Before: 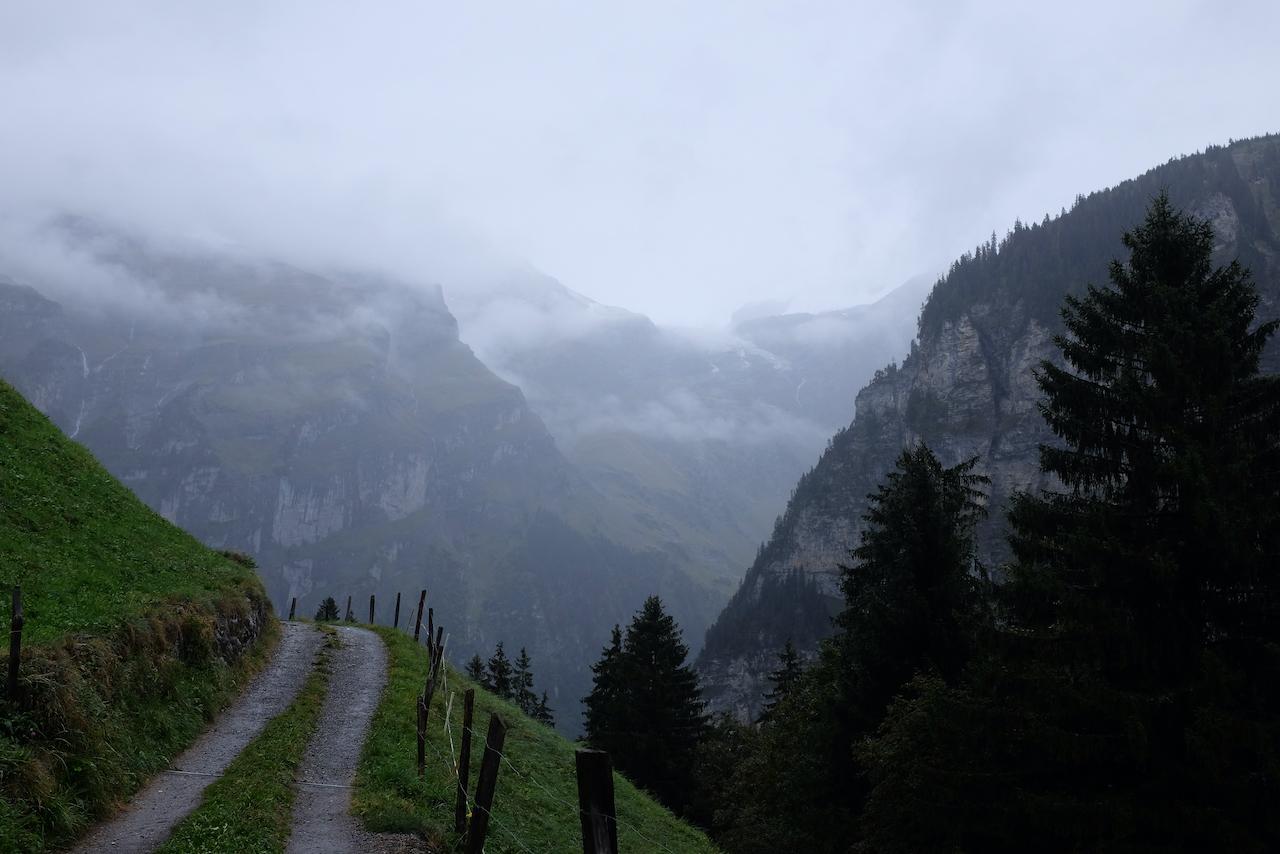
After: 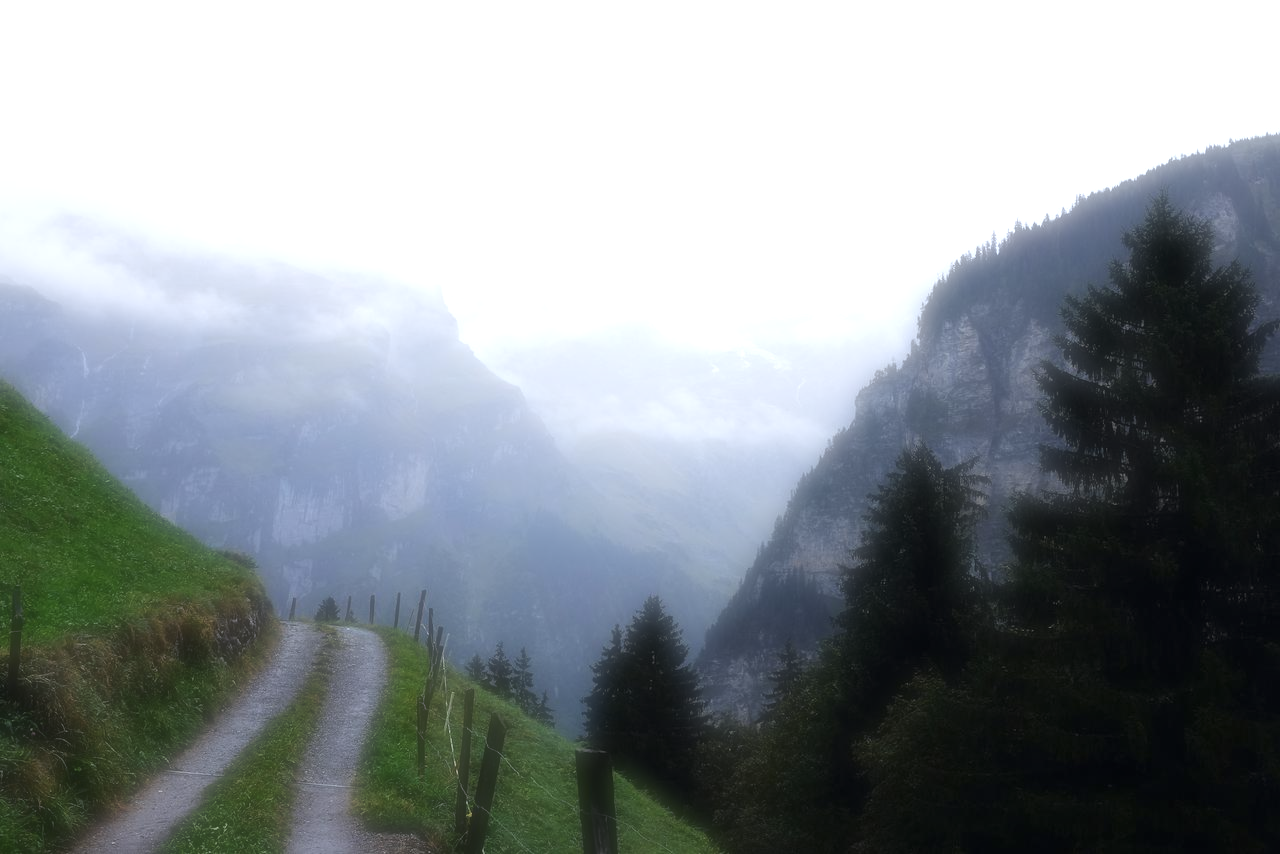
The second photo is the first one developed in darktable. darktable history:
exposure: black level correction 0, exposure 1.125 EV, compensate exposure bias true, compensate highlight preservation false
soften: on, module defaults
